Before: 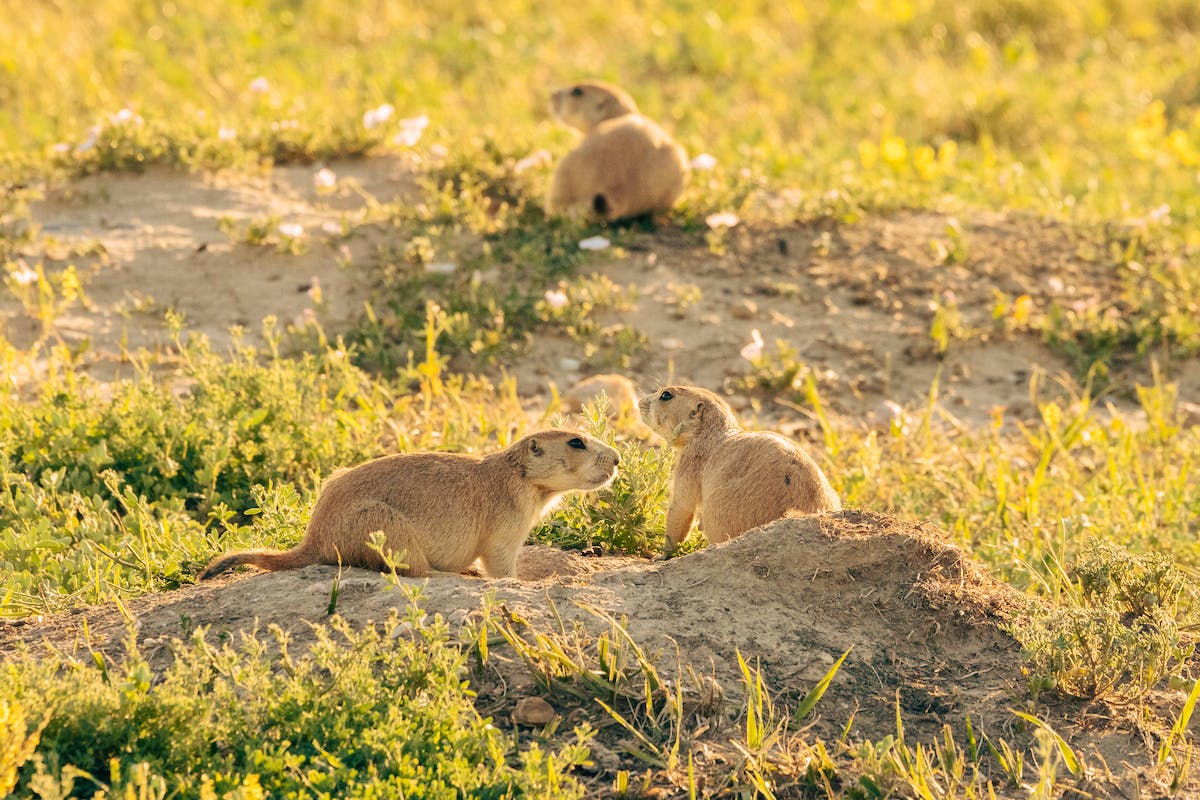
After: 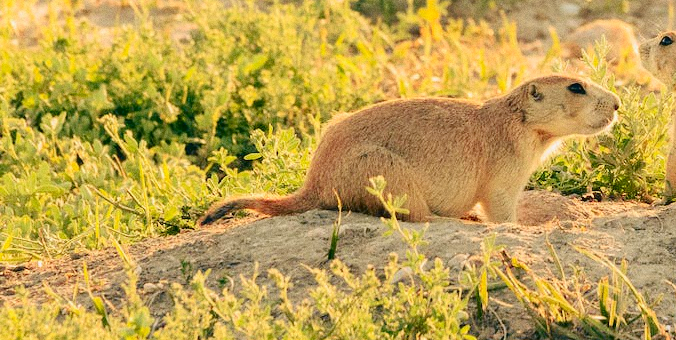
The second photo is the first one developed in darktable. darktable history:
levels: levels [0, 0.478, 1]
crop: top 44.483%, right 43.593%, bottom 12.892%
tone curve: curves: ch0 [(0, 0.008) (0.046, 0.032) (0.151, 0.108) (0.367, 0.379) (0.496, 0.526) (0.771, 0.786) (0.857, 0.85) (1, 0.965)]; ch1 [(0, 0) (0.248, 0.252) (0.388, 0.383) (0.482, 0.478) (0.499, 0.499) (0.518, 0.518) (0.544, 0.552) (0.585, 0.617) (0.683, 0.735) (0.823, 0.894) (1, 1)]; ch2 [(0, 0) (0.302, 0.284) (0.427, 0.417) (0.473, 0.47) (0.503, 0.503) (0.523, 0.518) (0.55, 0.563) (0.624, 0.643) (0.753, 0.764) (1, 1)], color space Lab, independent channels, preserve colors none
grain: coarseness 0.09 ISO
